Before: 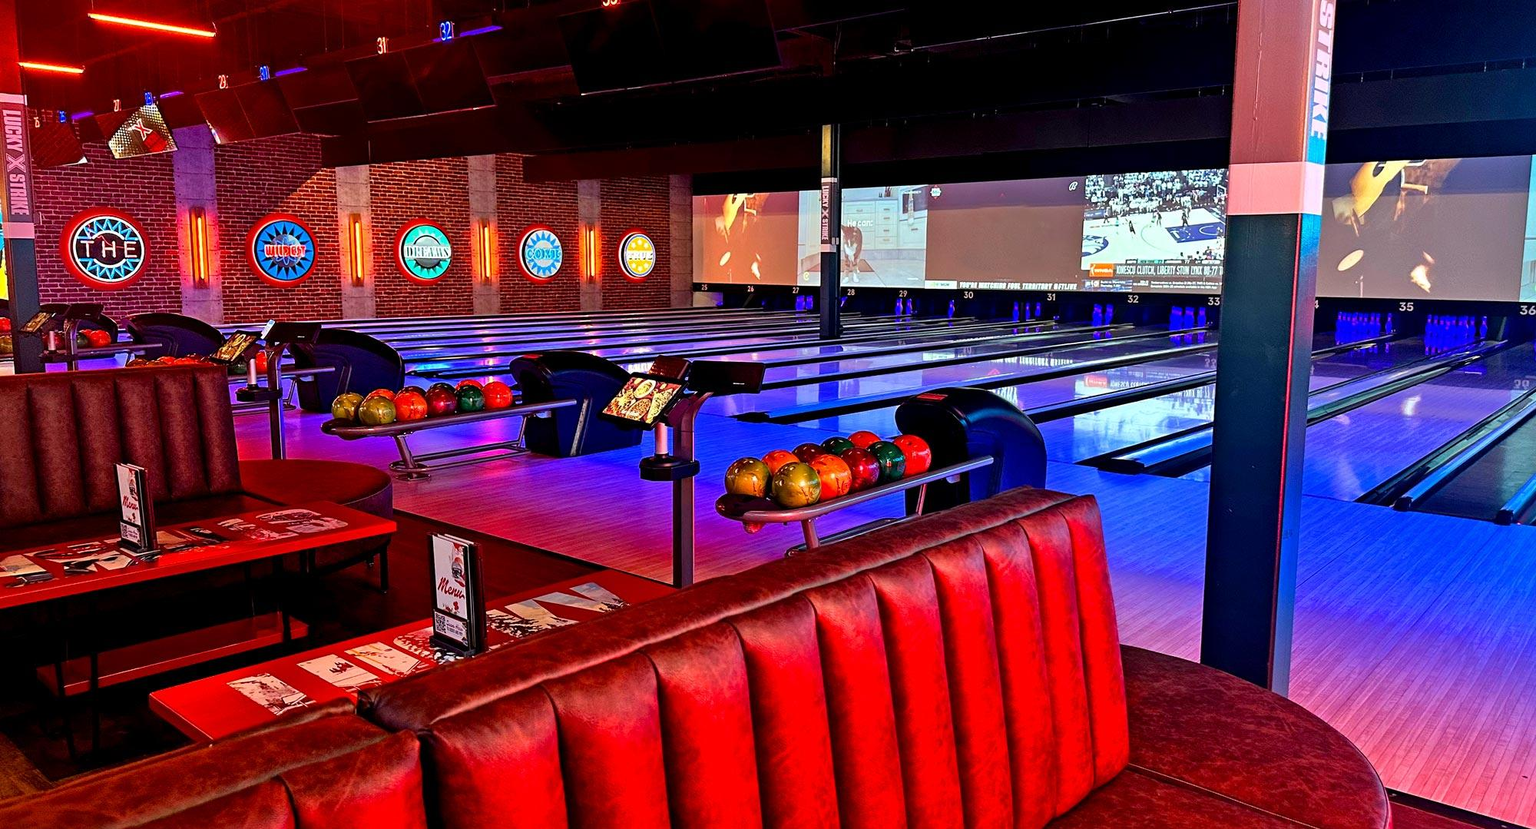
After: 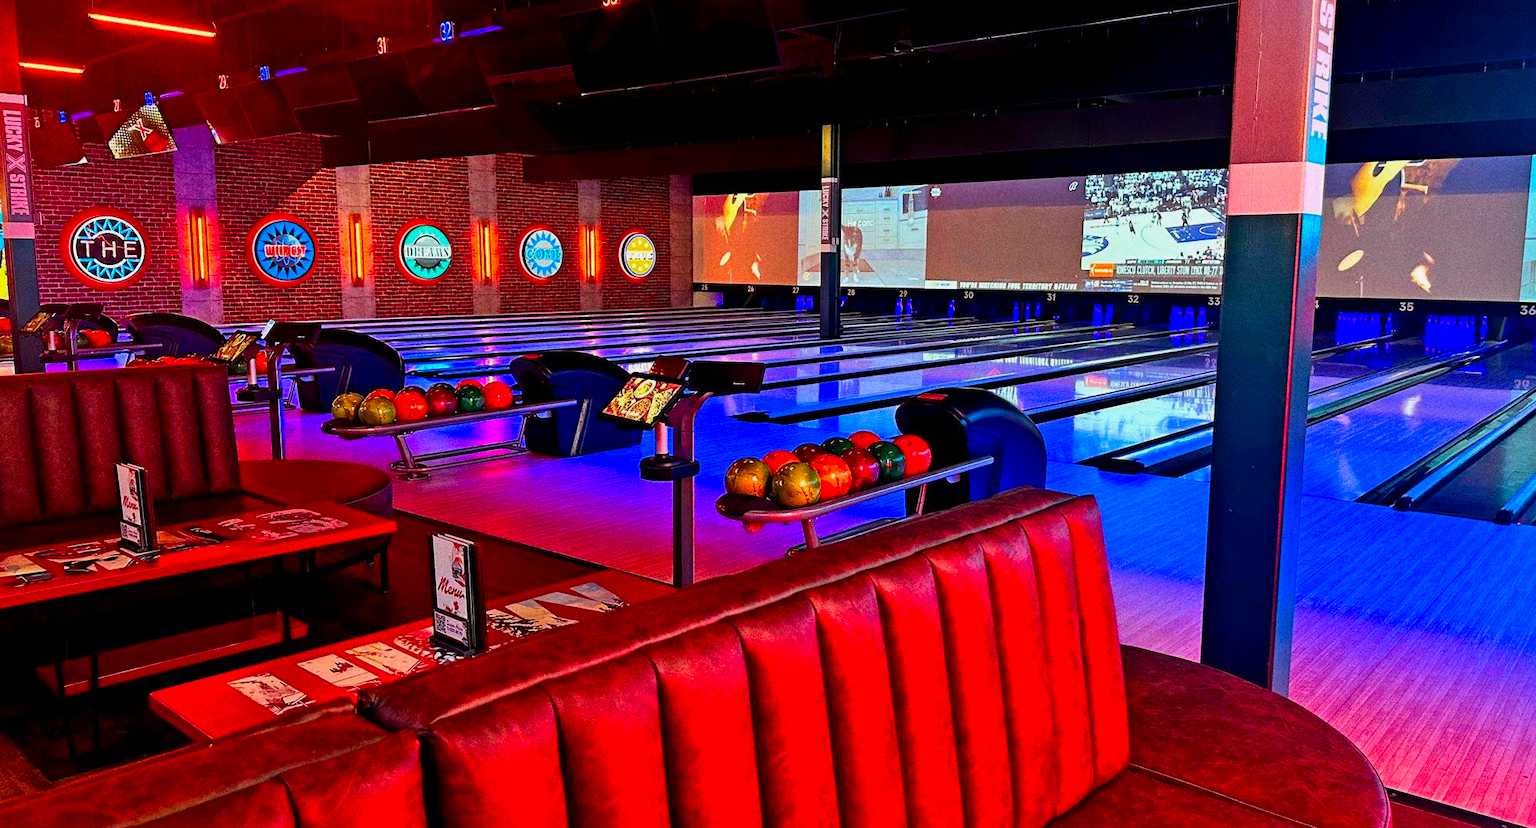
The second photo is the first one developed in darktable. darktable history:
exposure: exposure -0.157 EV, compensate highlight preservation false
color correction: saturation 1.34
grain: coarseness 11.82 ISO, strength 36.67%, mid-tones bias 74.17%
